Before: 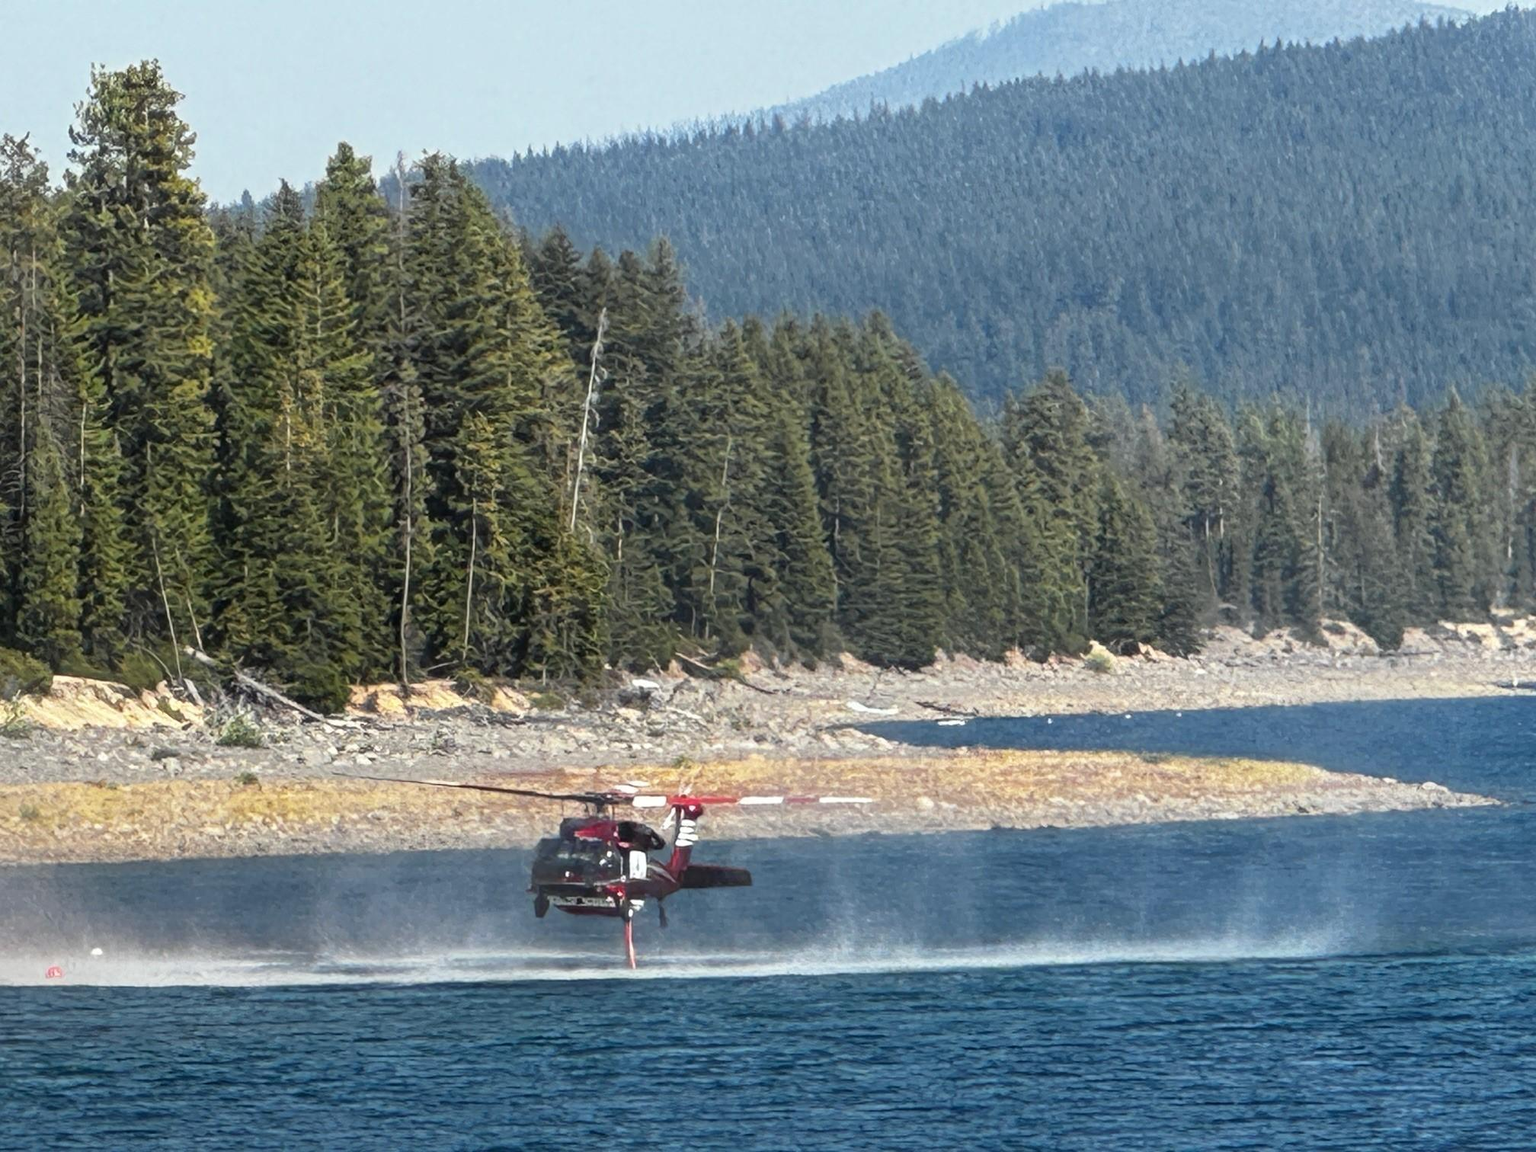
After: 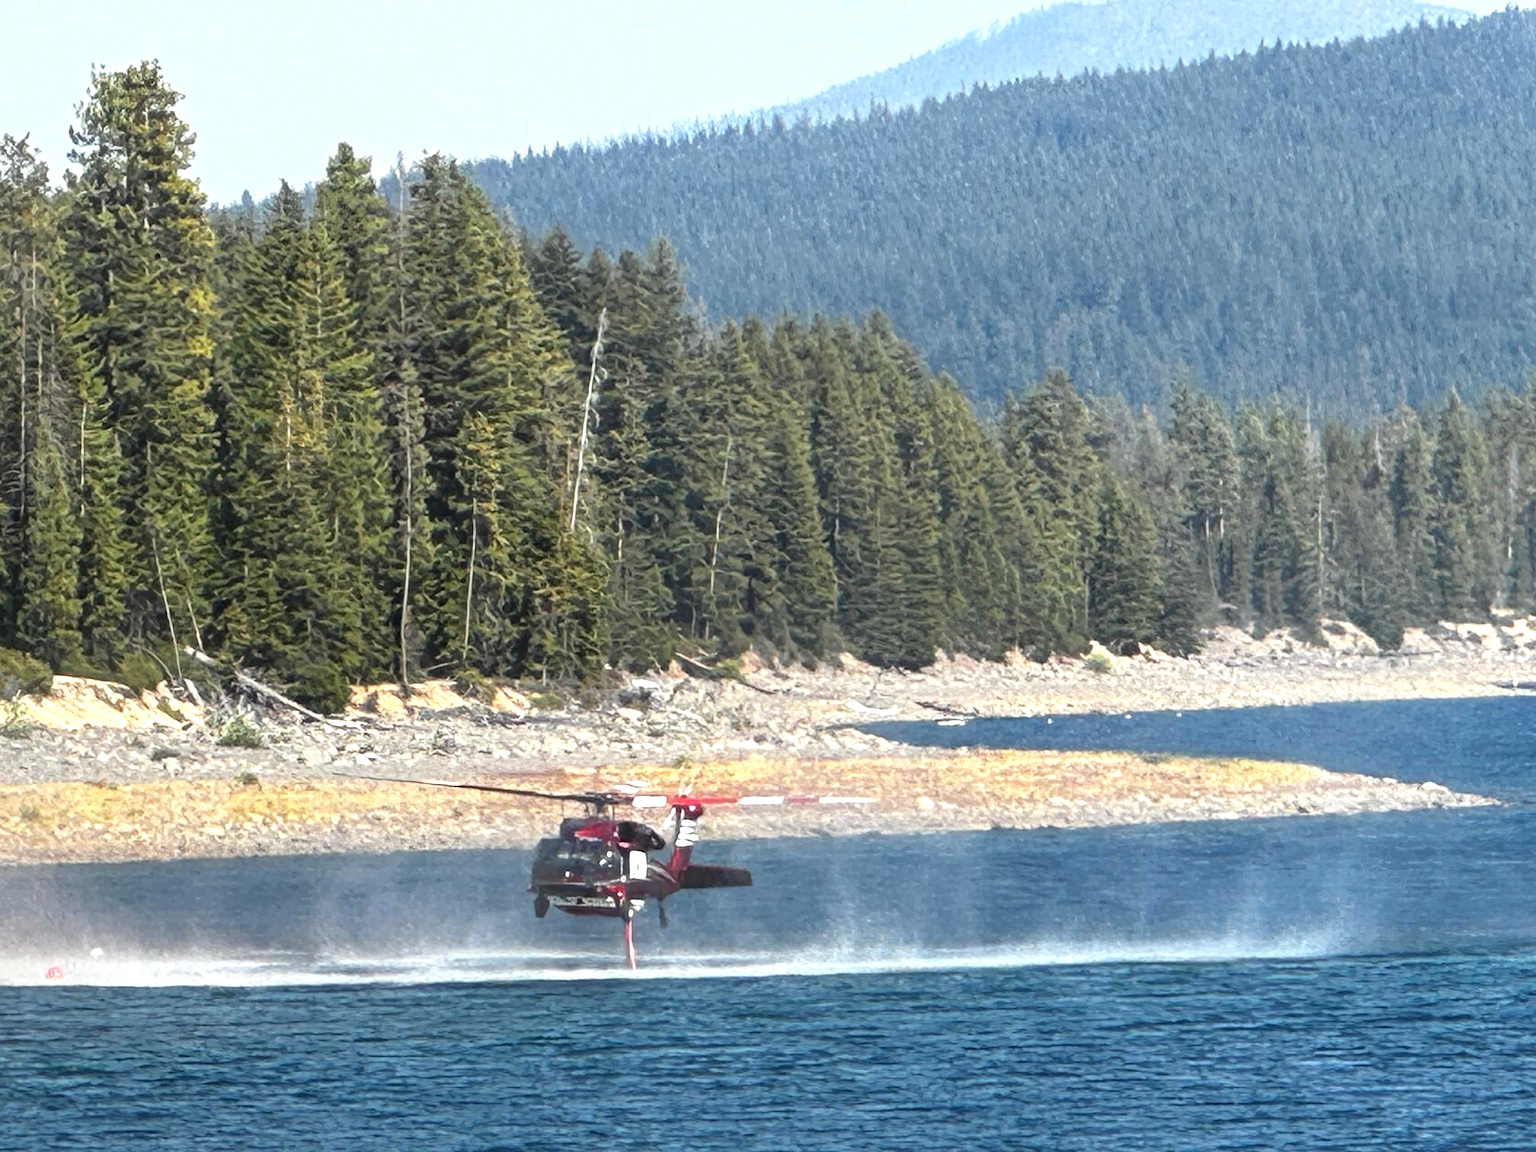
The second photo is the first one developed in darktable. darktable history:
exposure: black level correction -0.002, exposure 0.547 EV, compensate highlight preservation false
